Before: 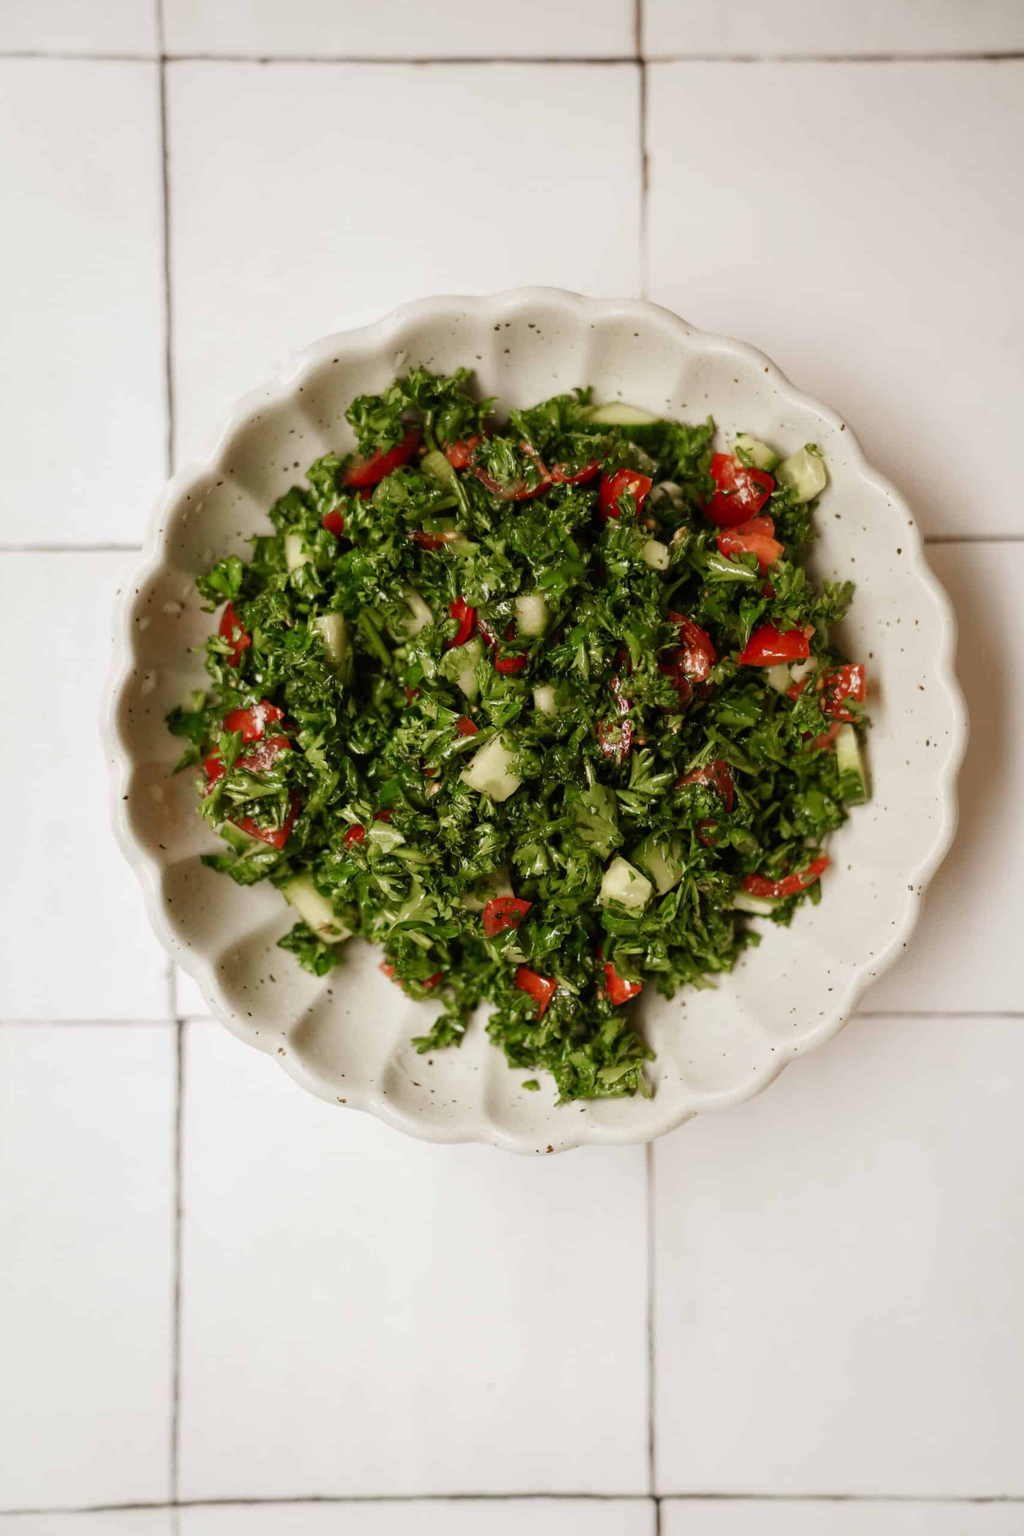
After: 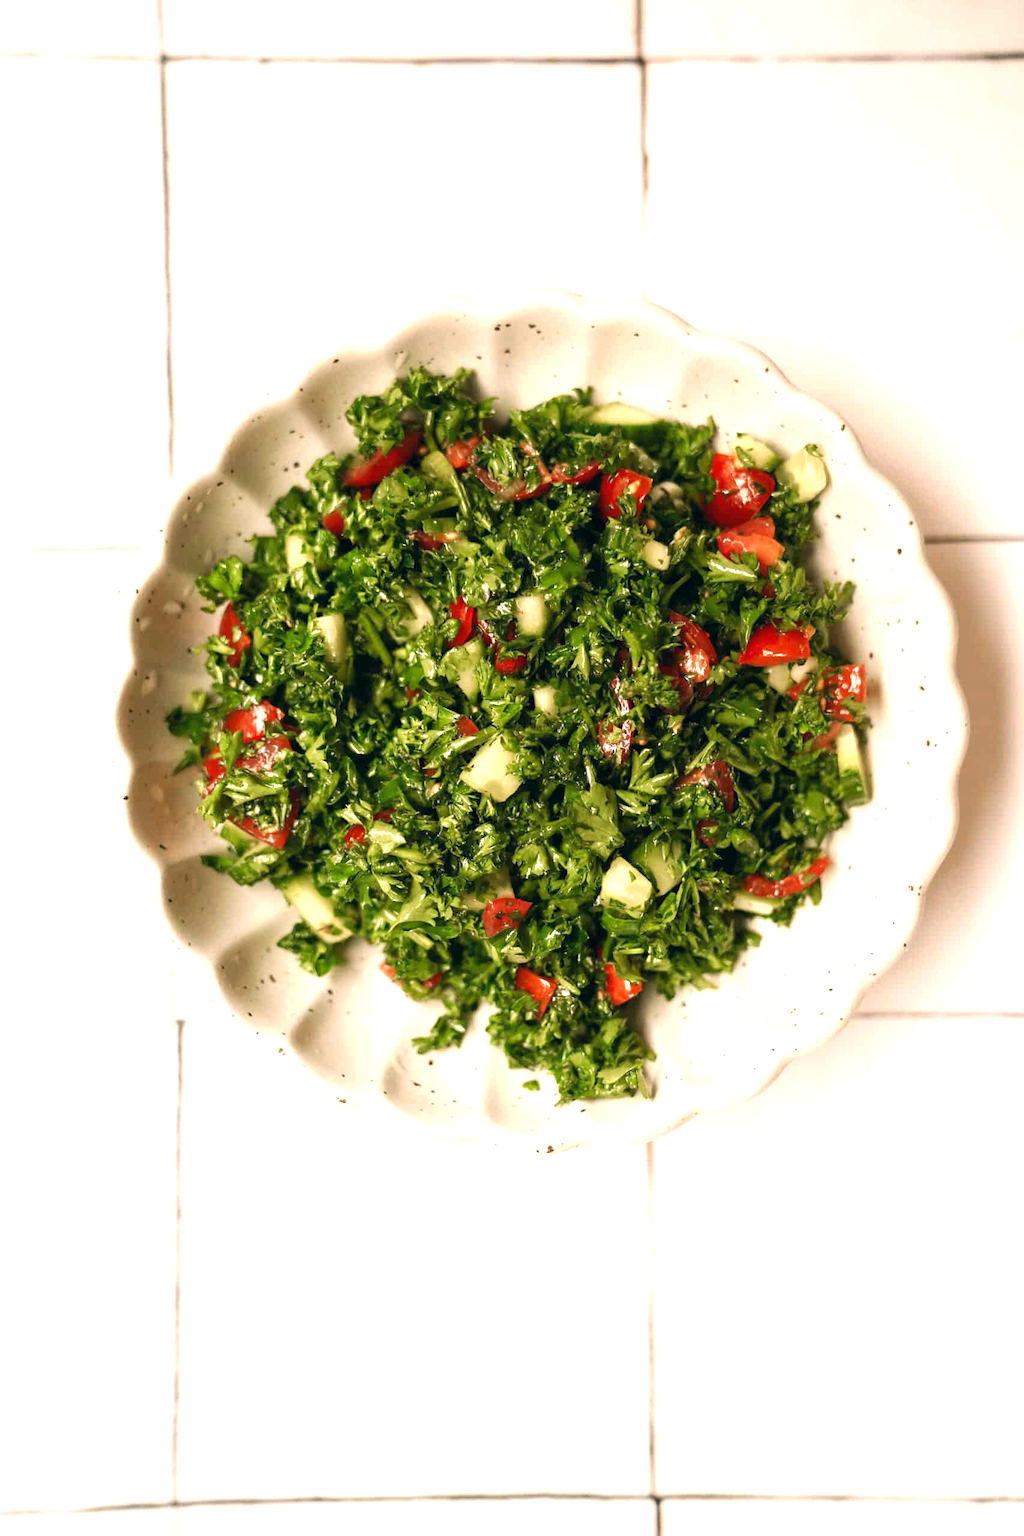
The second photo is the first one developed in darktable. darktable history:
color correction: highlights a* 5.43, highlights b* 5.31, shadows a* -4.59, shadows b* -5.22
exposure: exposure 0.951 EV, compensate highlight preservation false
